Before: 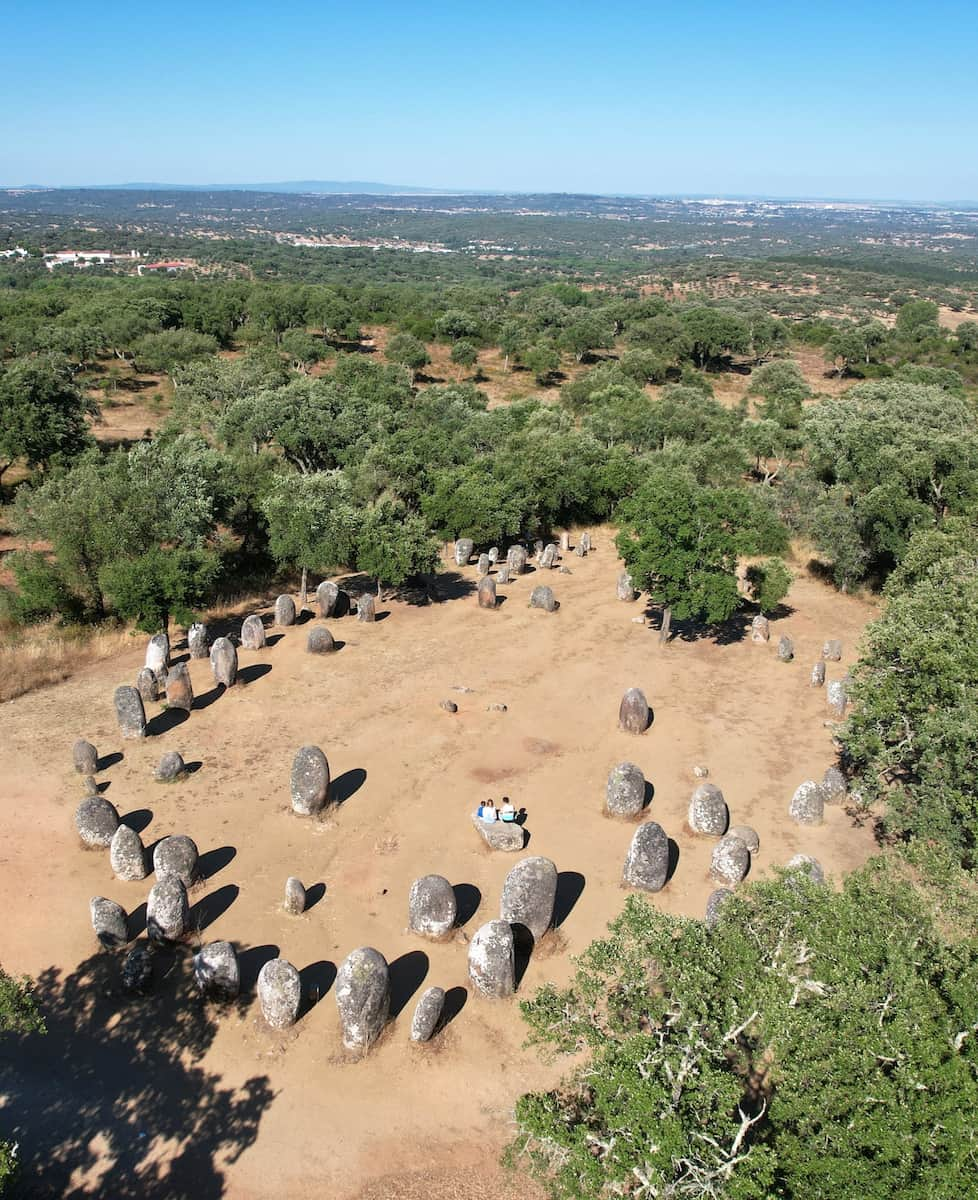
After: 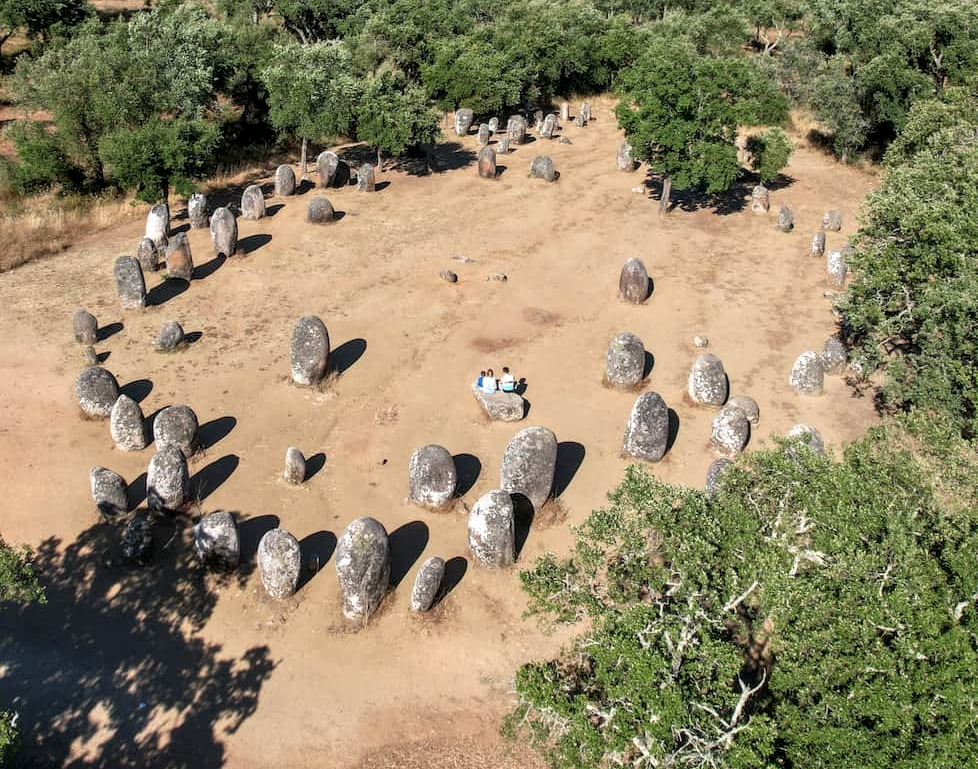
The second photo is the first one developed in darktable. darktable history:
crop and rotate: top 35.859%
local contrast: detail 130%
